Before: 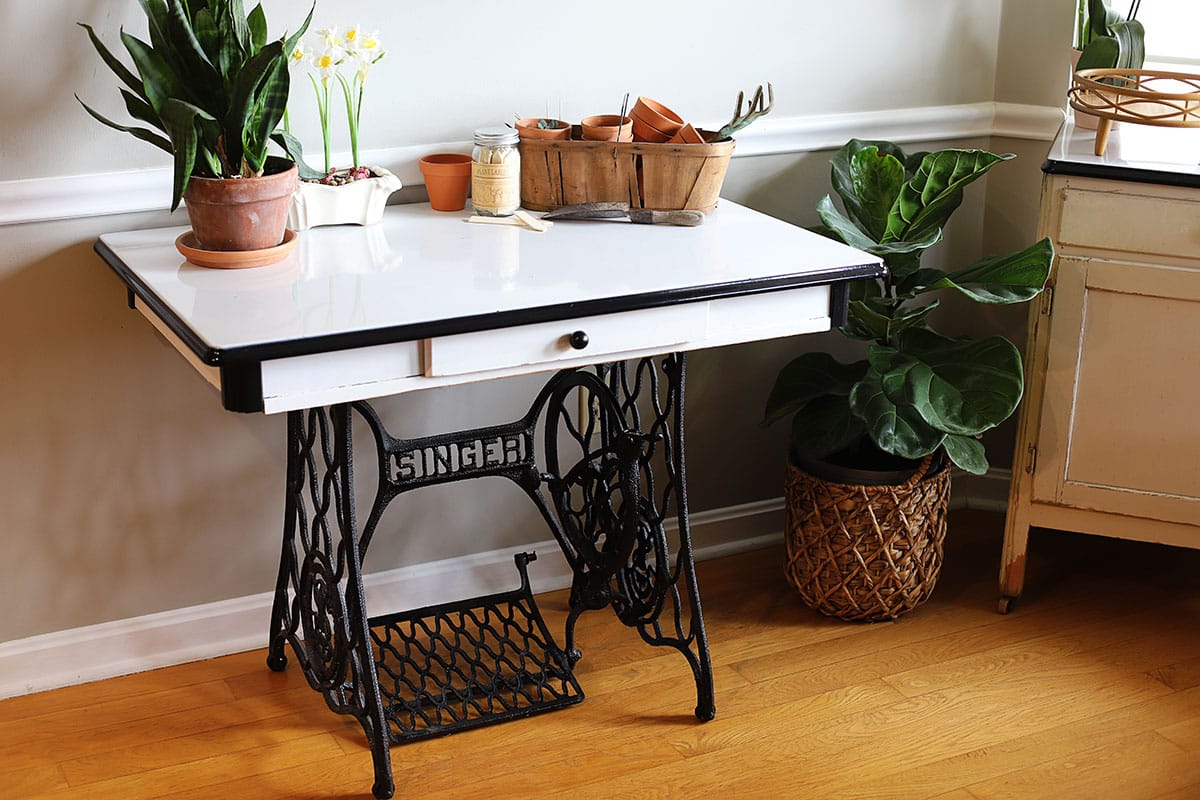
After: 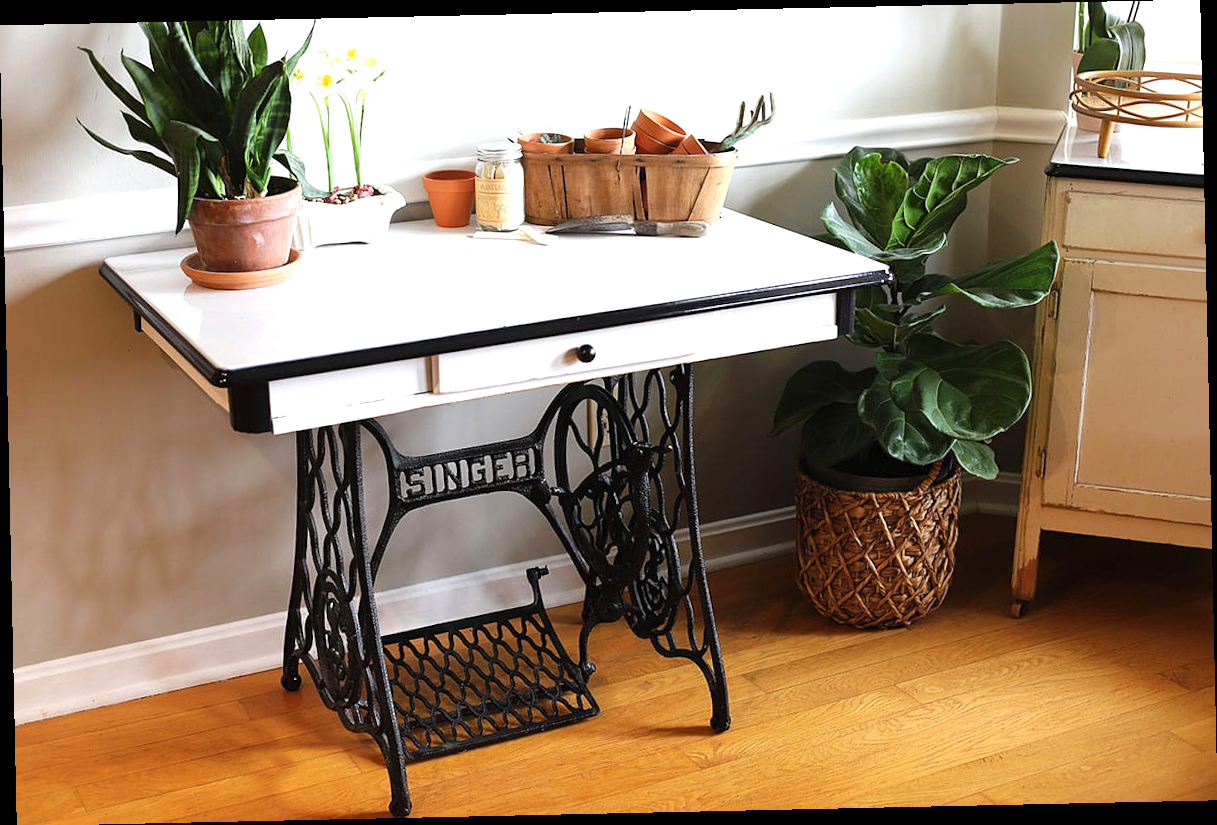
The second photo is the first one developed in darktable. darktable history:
rotate and perspective: rotation -1.24°, automatic cropping off
exposure: black level correction 0, exposure 0.5 EV, compensate exposure bias true, compensate highlight preservation false
